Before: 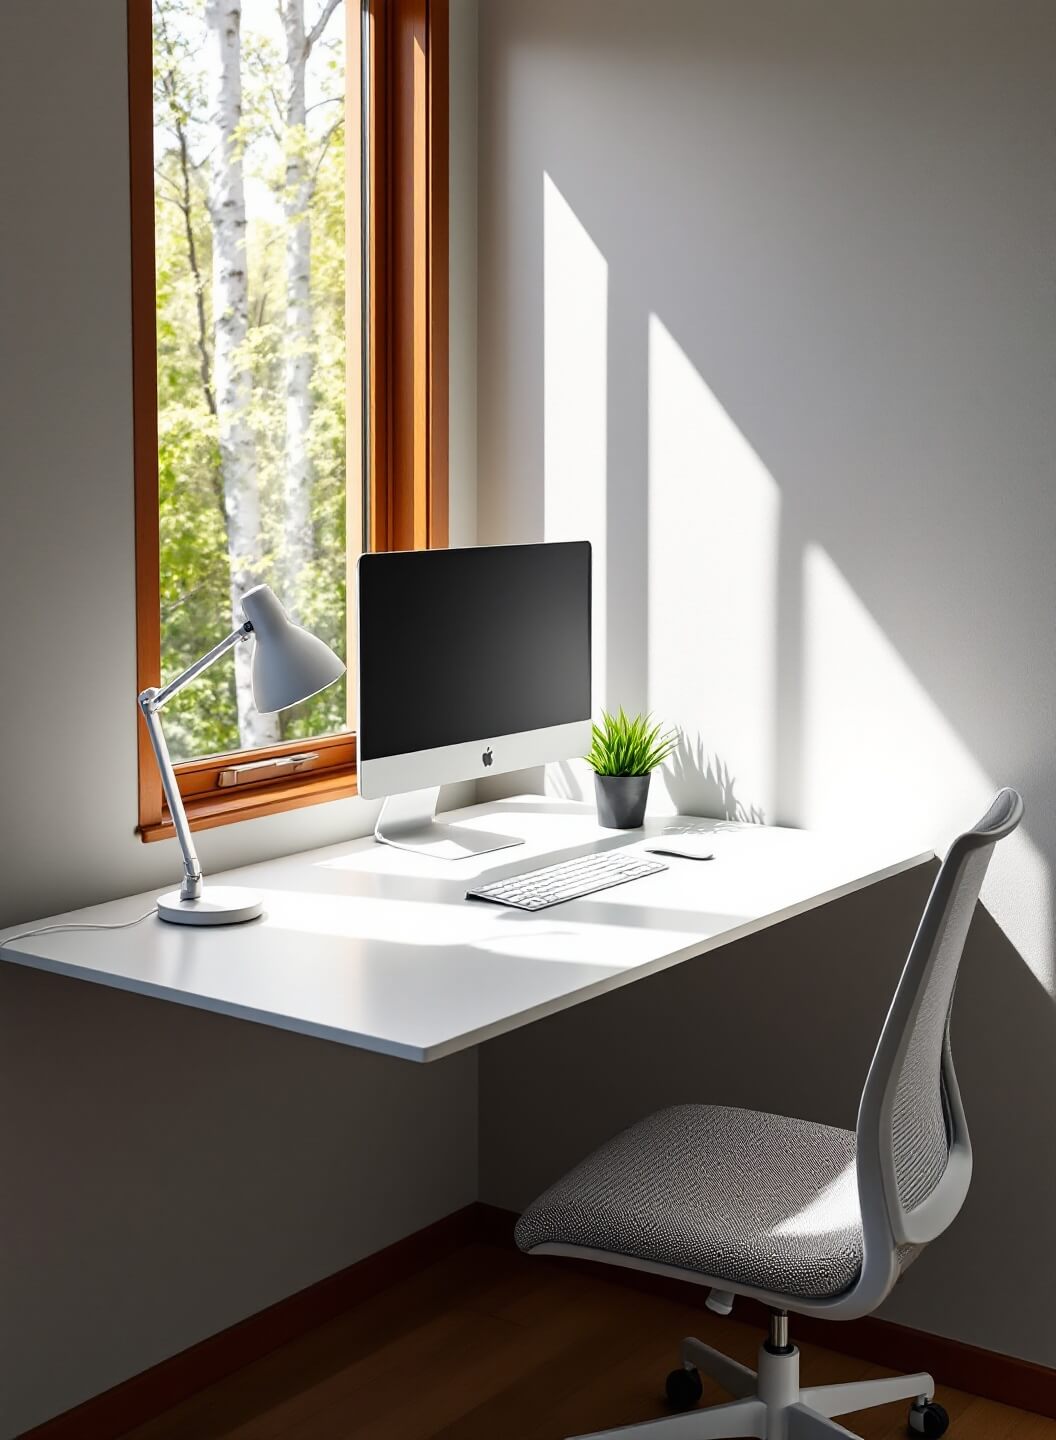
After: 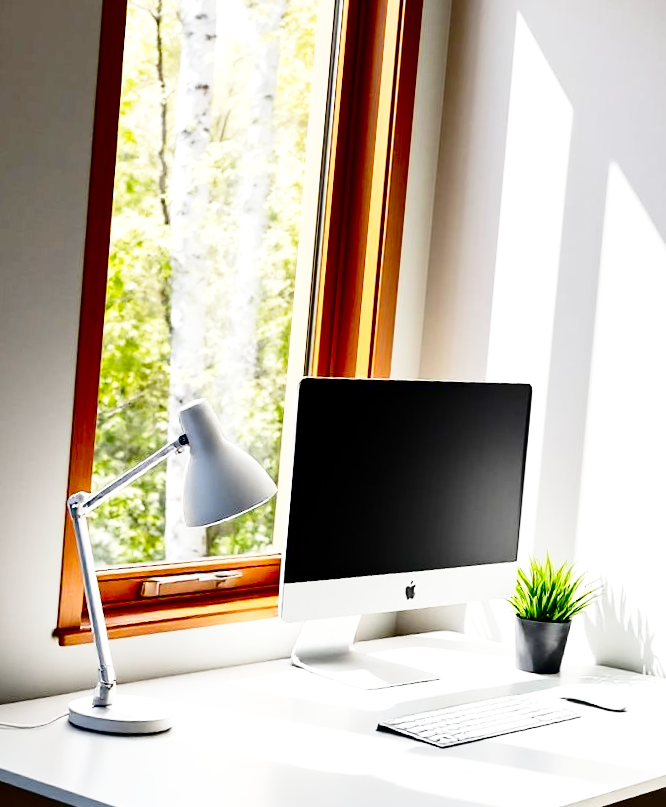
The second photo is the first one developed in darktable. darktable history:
contrast brightness saturation: contrast 0.19, brightness -0.24, saturation 0.11
base curve: curves: ch0 [(0, 0) (0.028, 0.03) (0.121, 0.232) (0.46, 0.748) (0.859, 0.968) (1, 1)], preserve colors none
crop and rotate: angle -4.99°, left 2.122%, top 6.945%, right 27.566%, bottom 30.519%
exposure: black level correction 0.007, exposure 0.159 EV, compensate highlight preservation false
